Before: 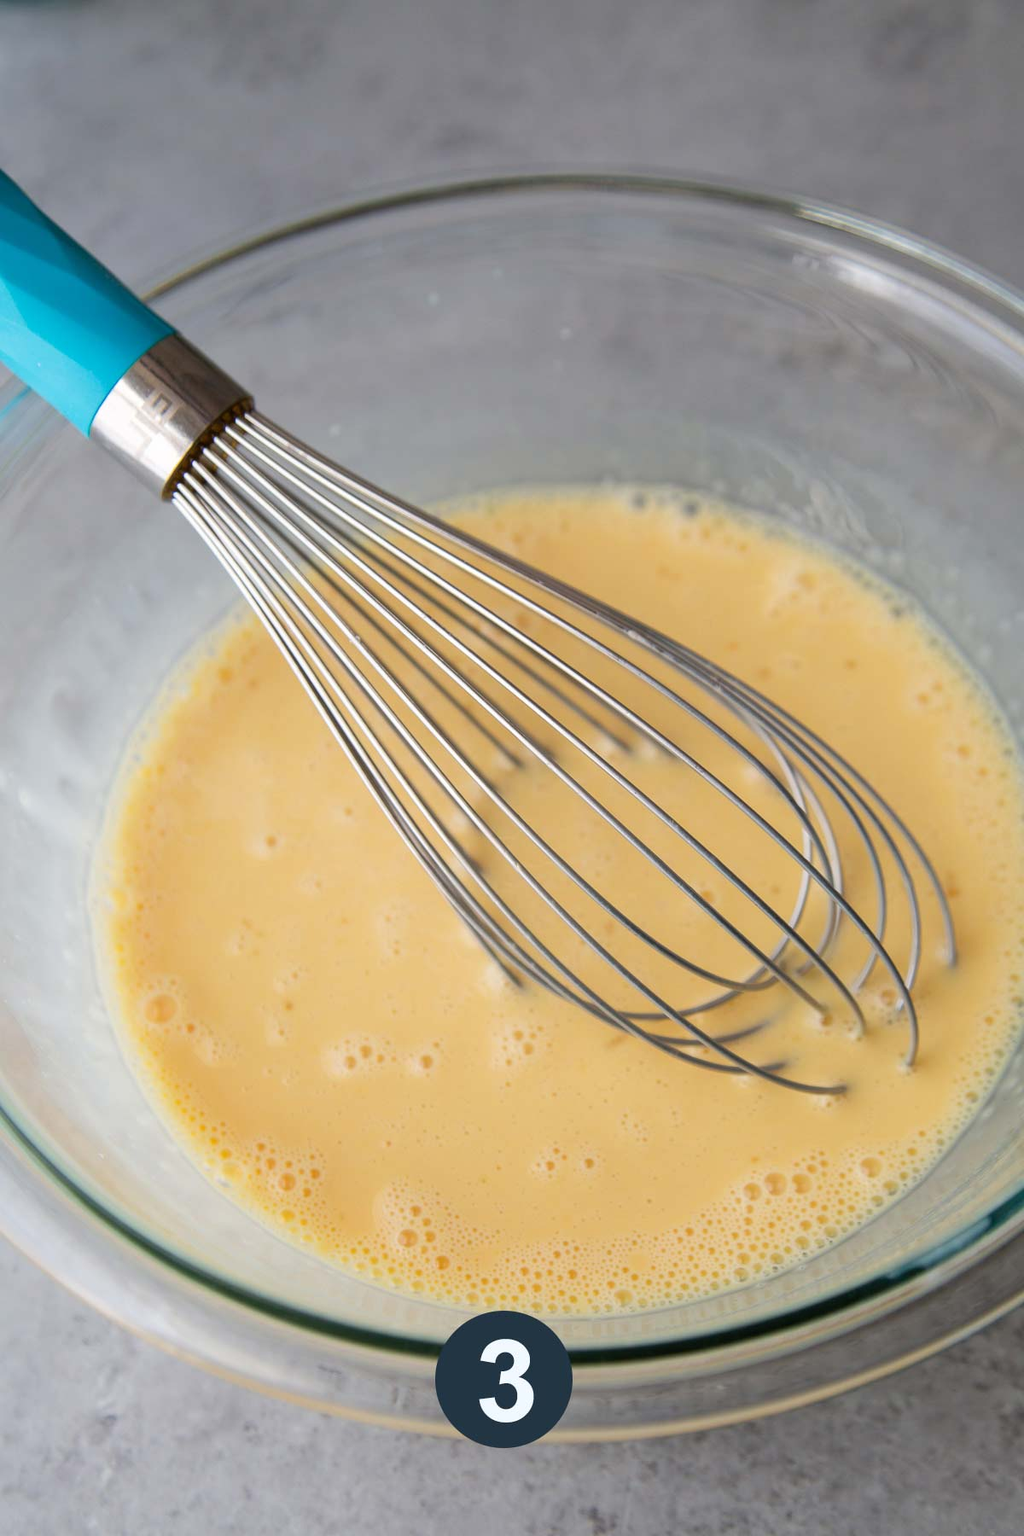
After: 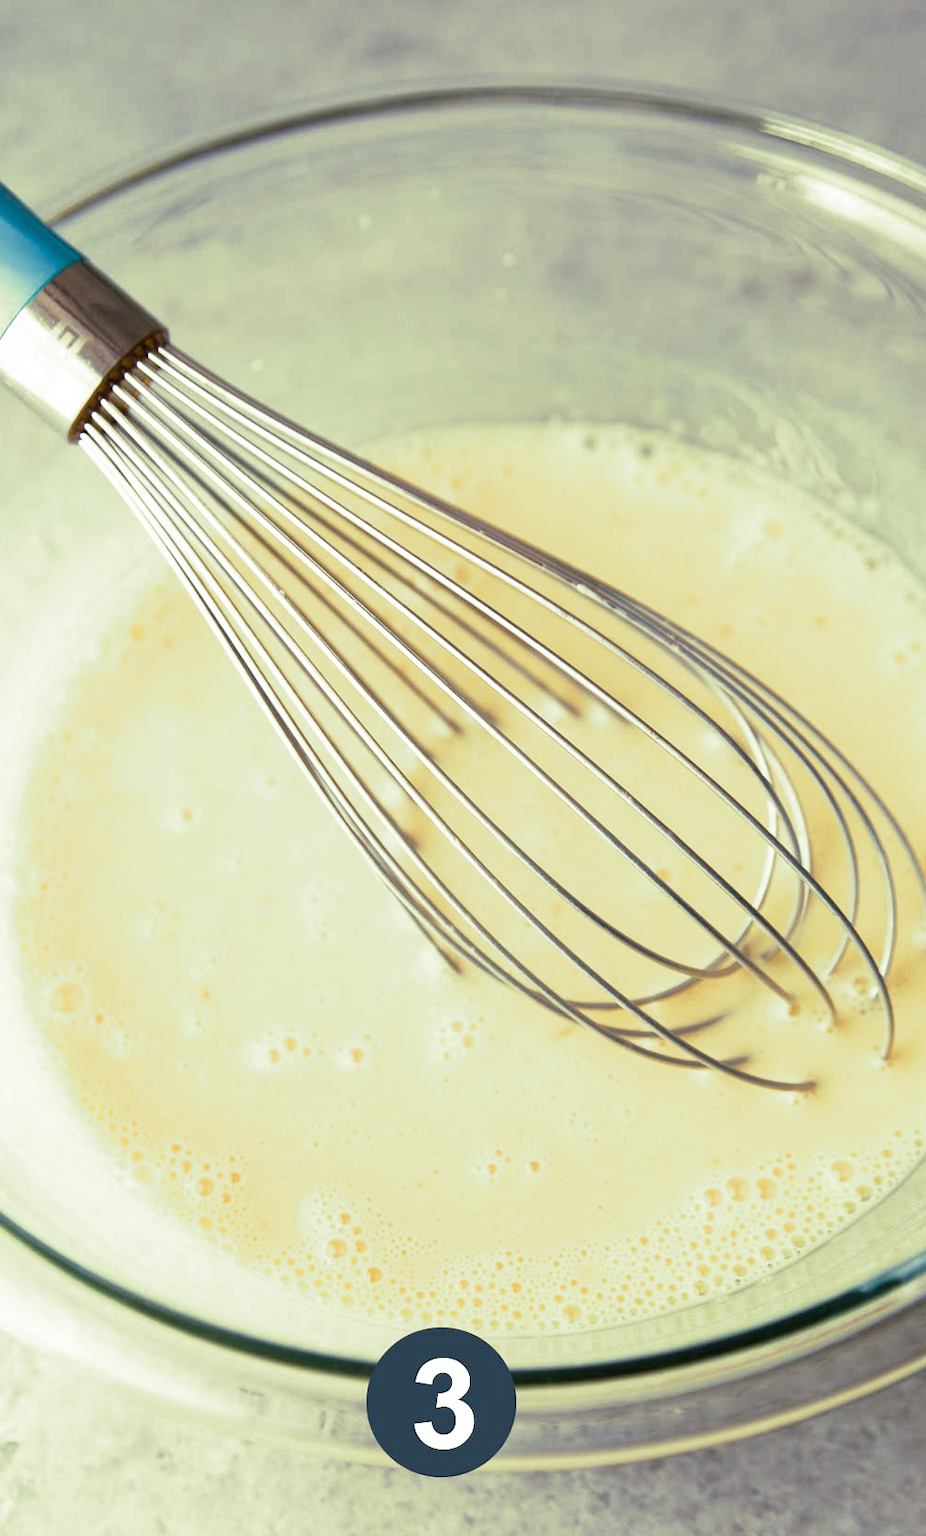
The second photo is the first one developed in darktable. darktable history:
split-toning: shadows › hue 290.82°, shadows › saturation 0.34, highlights › saturation 0.38, balance 0, compress 50%
tone equalizer: on, module defaults
crop: left 9.807%, top 6.259%, right 7.334%, bottom 2.177%
base curve: curves: ch0 [(0, 0) (0.557, 0.834) (1, 1)]
